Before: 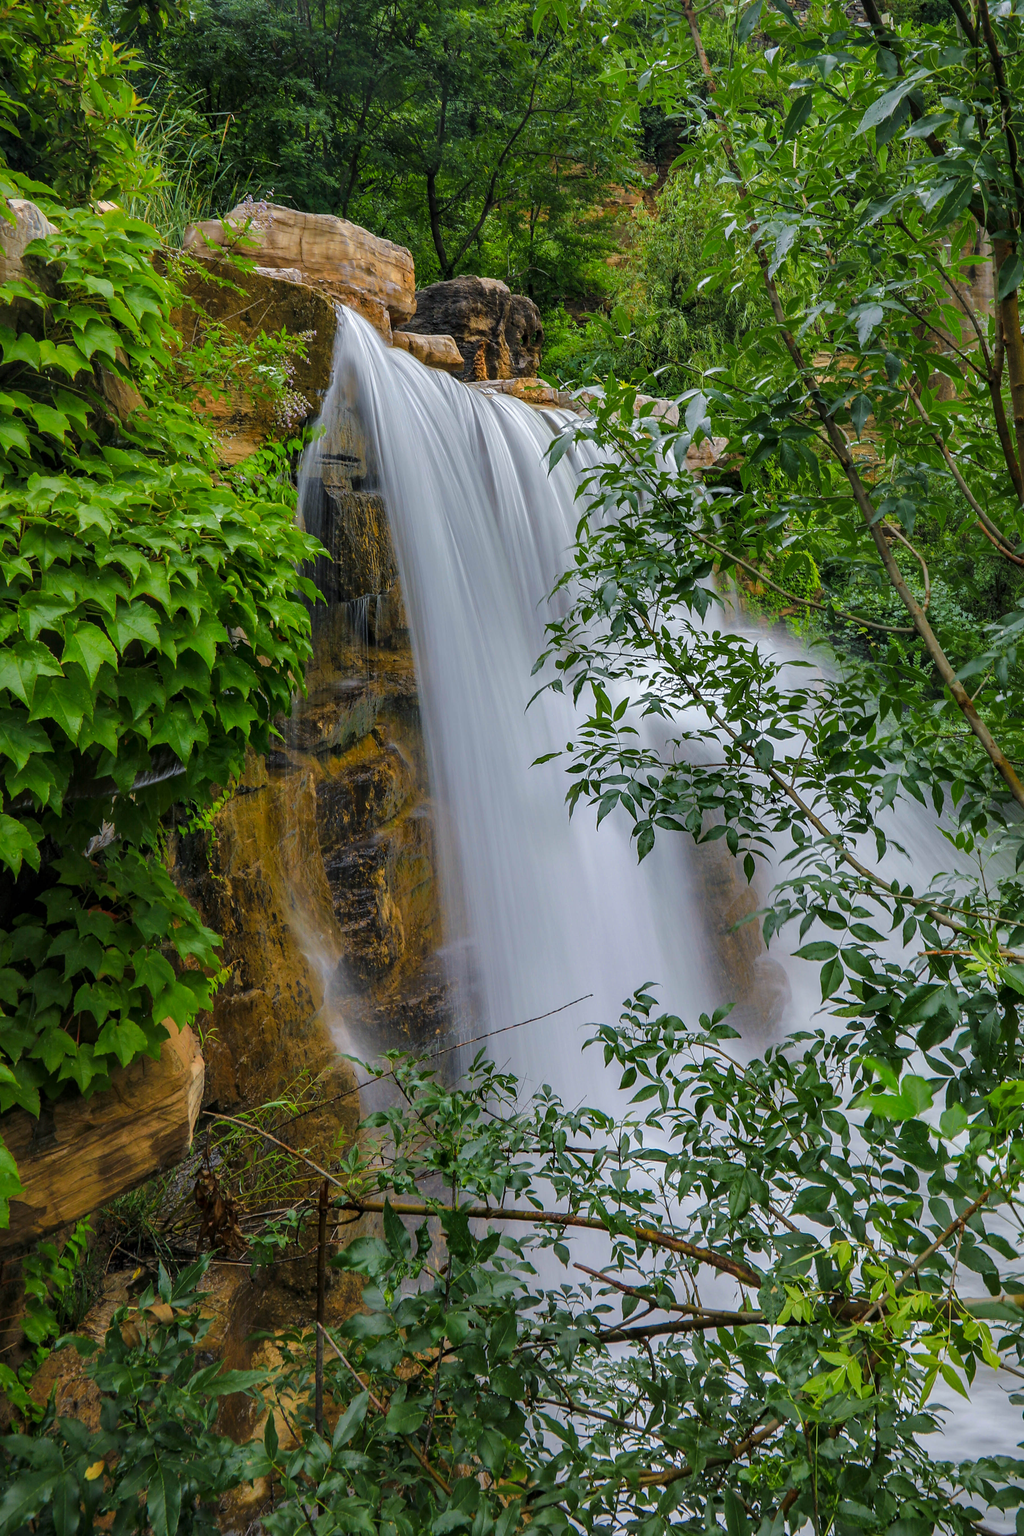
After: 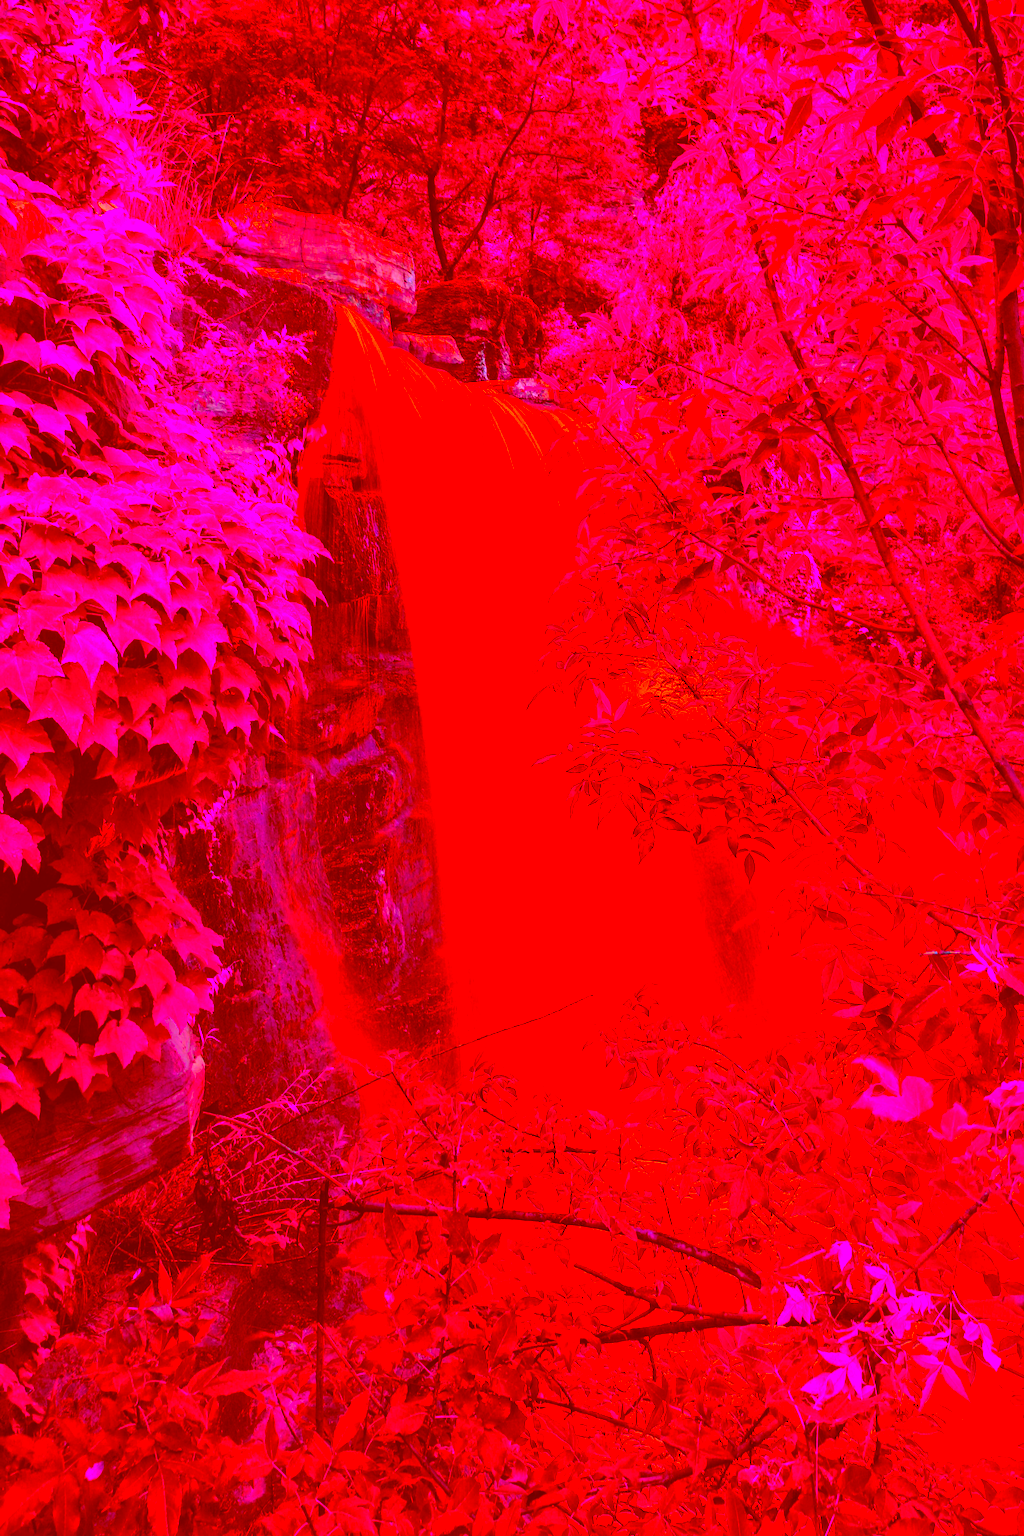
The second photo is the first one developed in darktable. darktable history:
color correction: highlights a* -38.96, highlights b* -39.39, shadows a* -39.63, shadows b* -39.23, saturation -2.97
